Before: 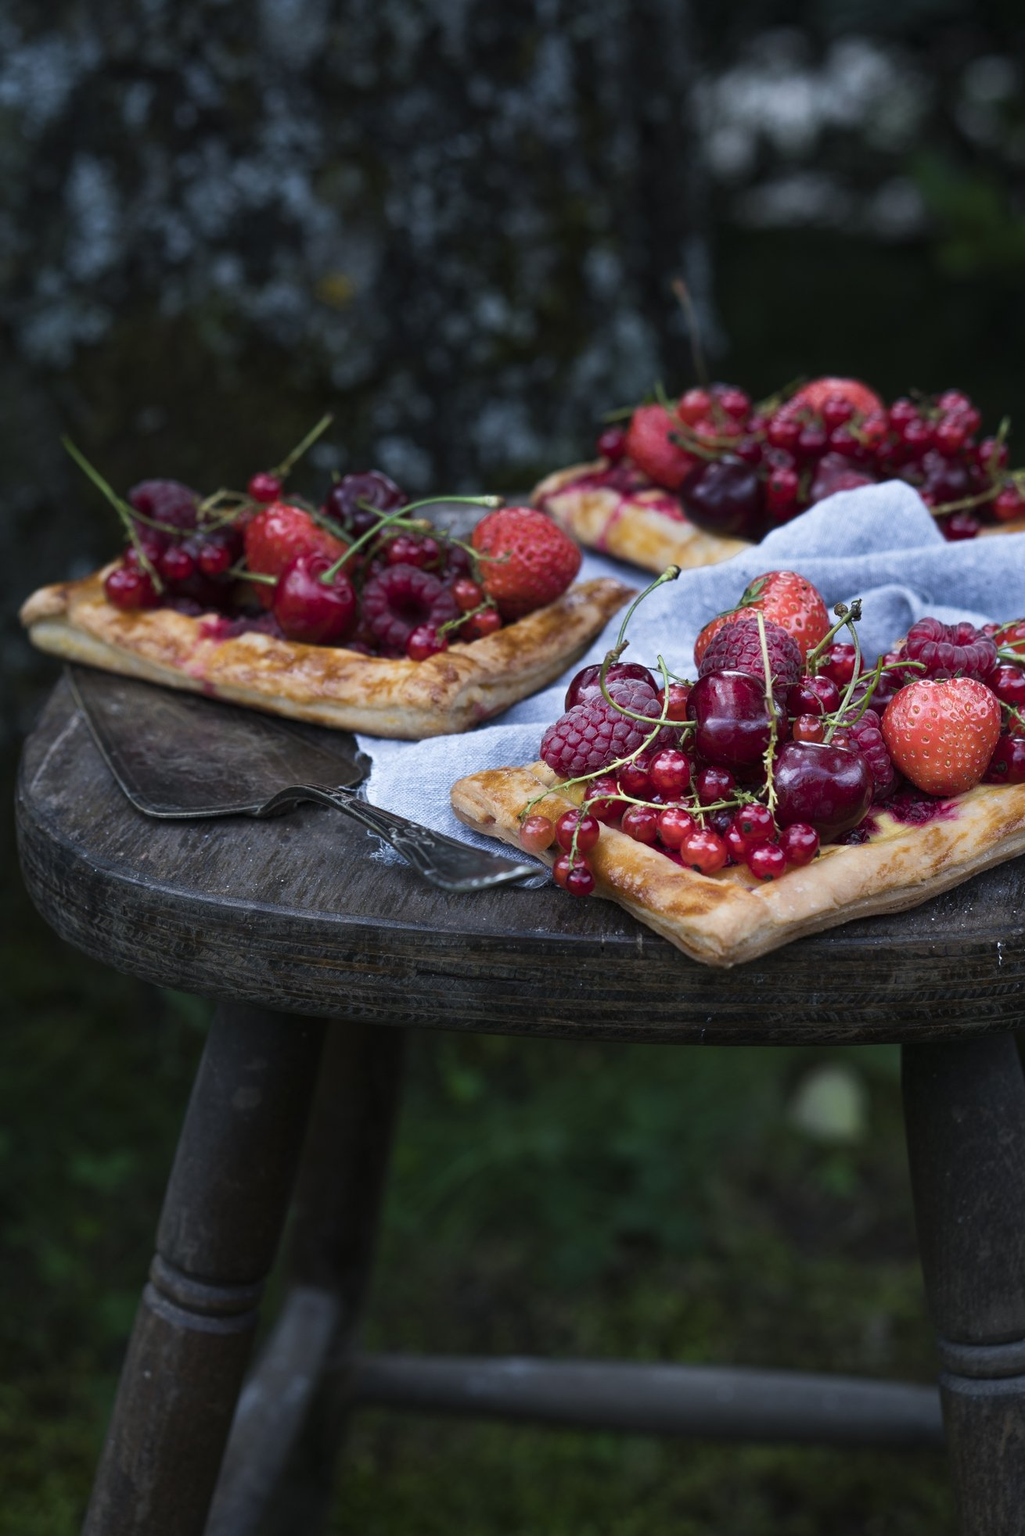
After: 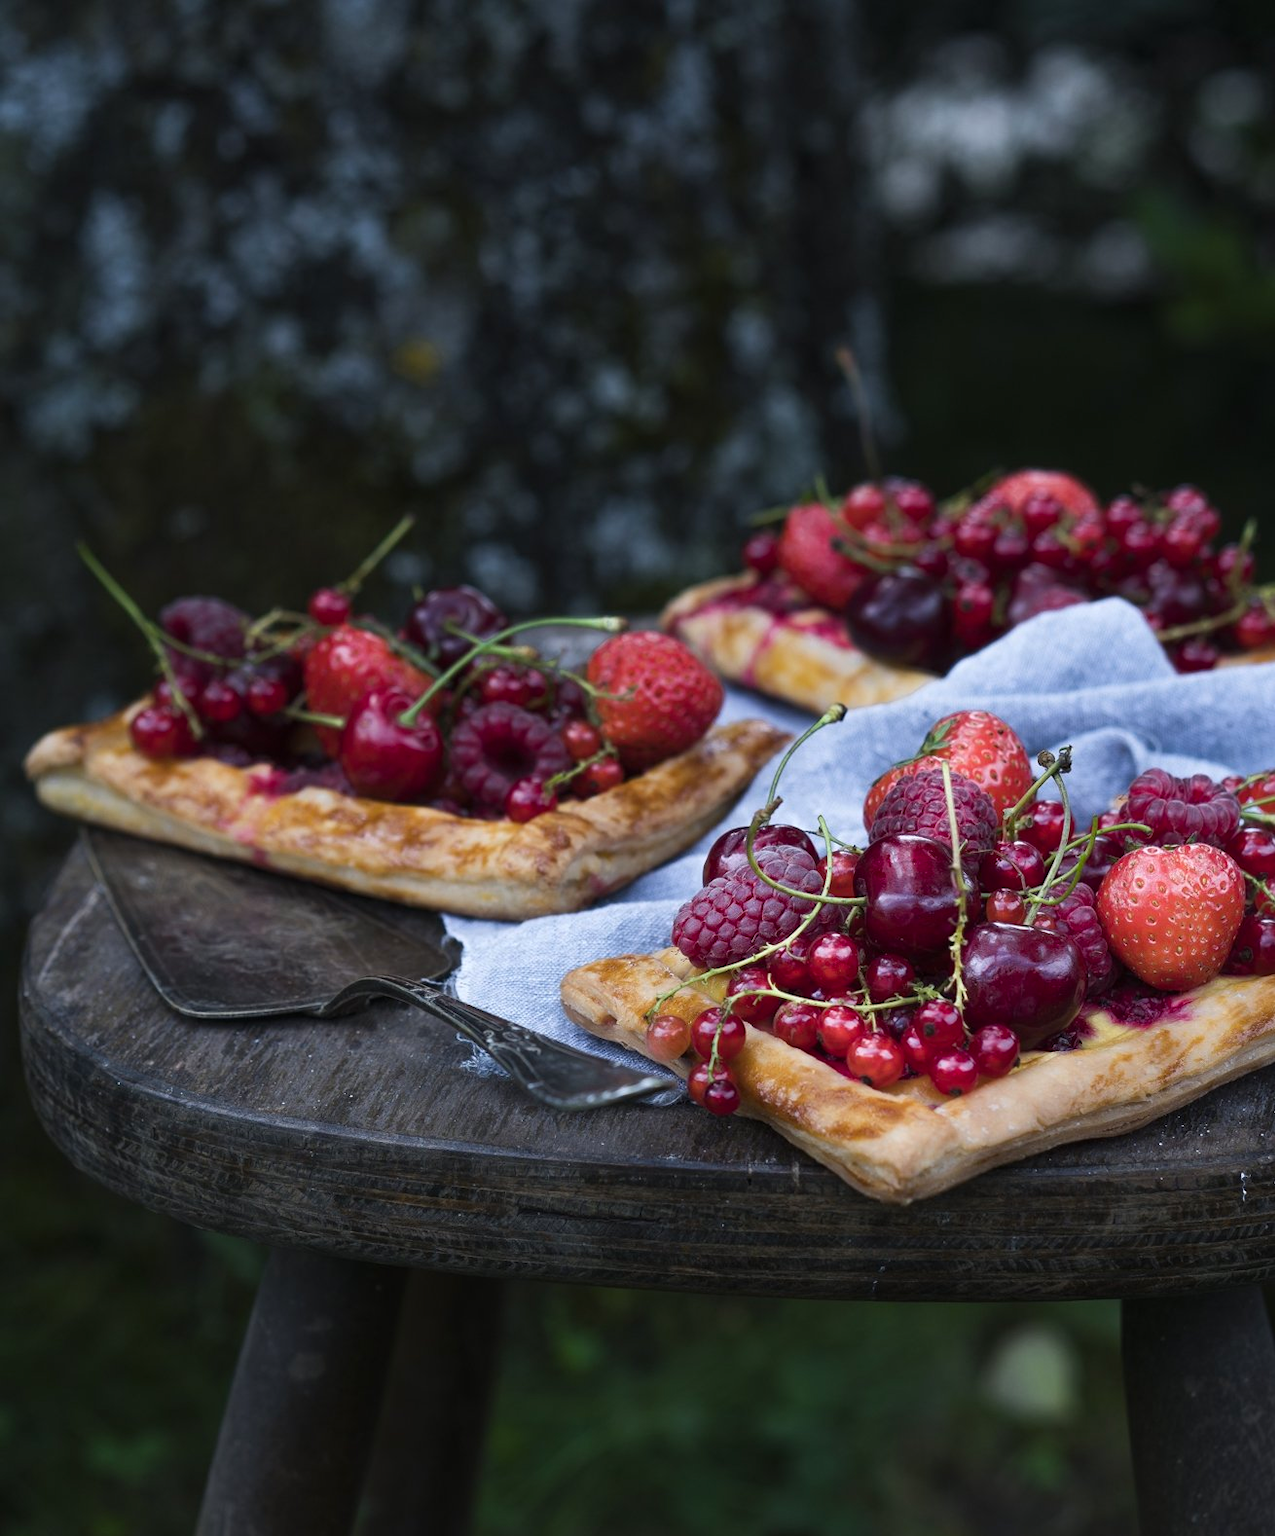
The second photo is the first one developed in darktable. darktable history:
crop: bottom 19.644%
color contrast: green-magenta contrast 1.1, blue-yellow contrast 1.1, unbound 0
